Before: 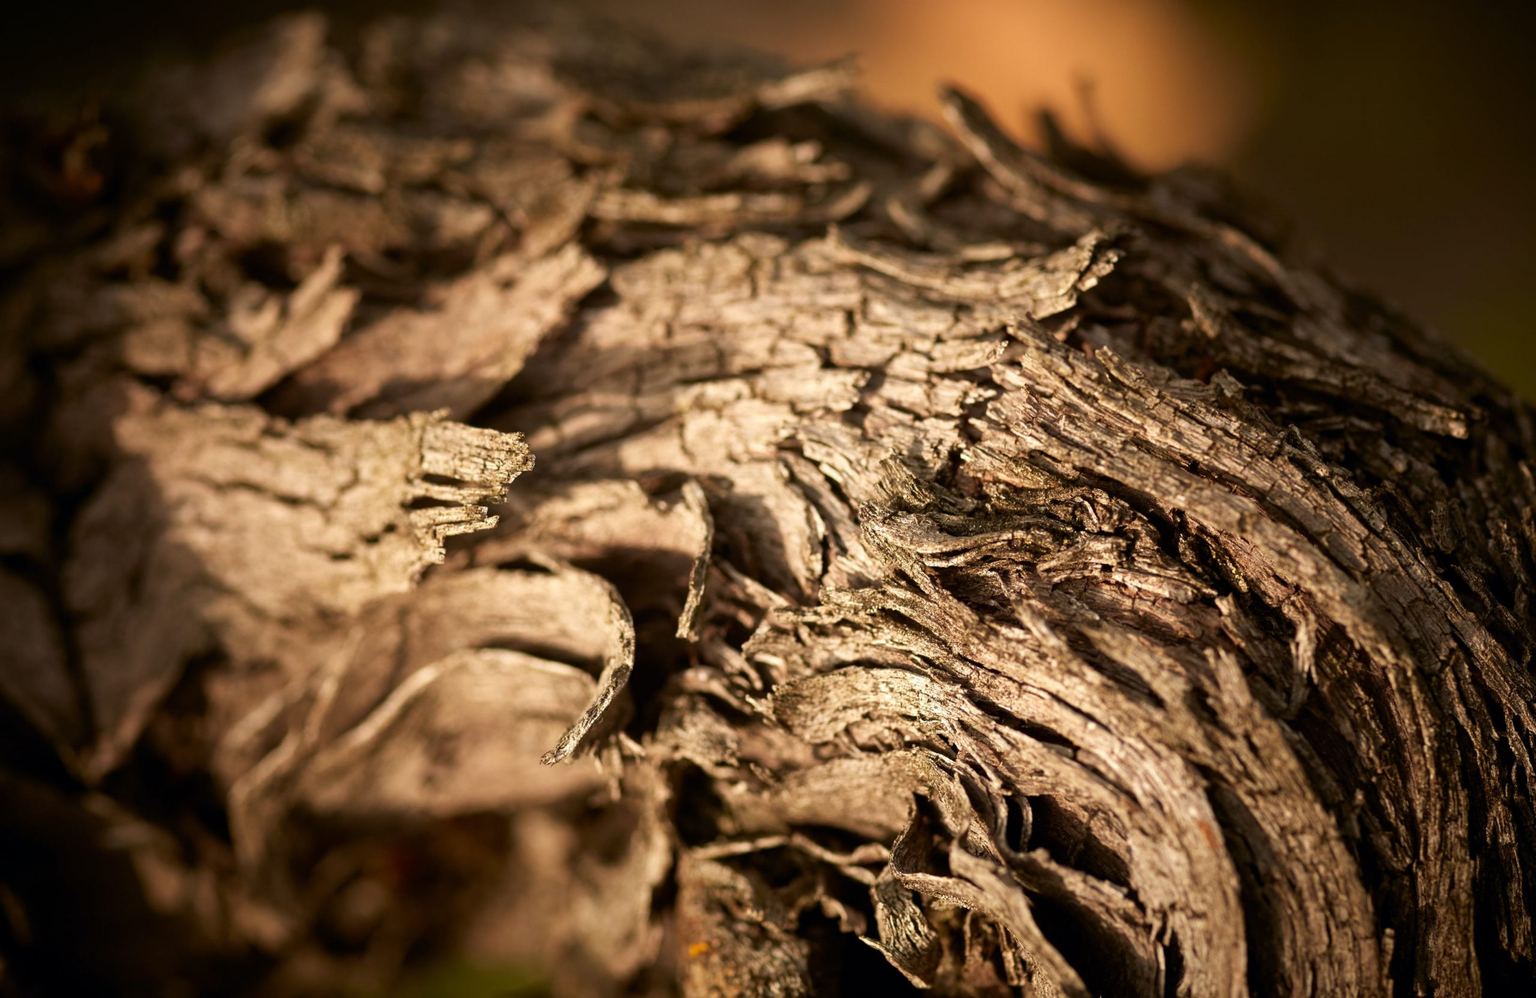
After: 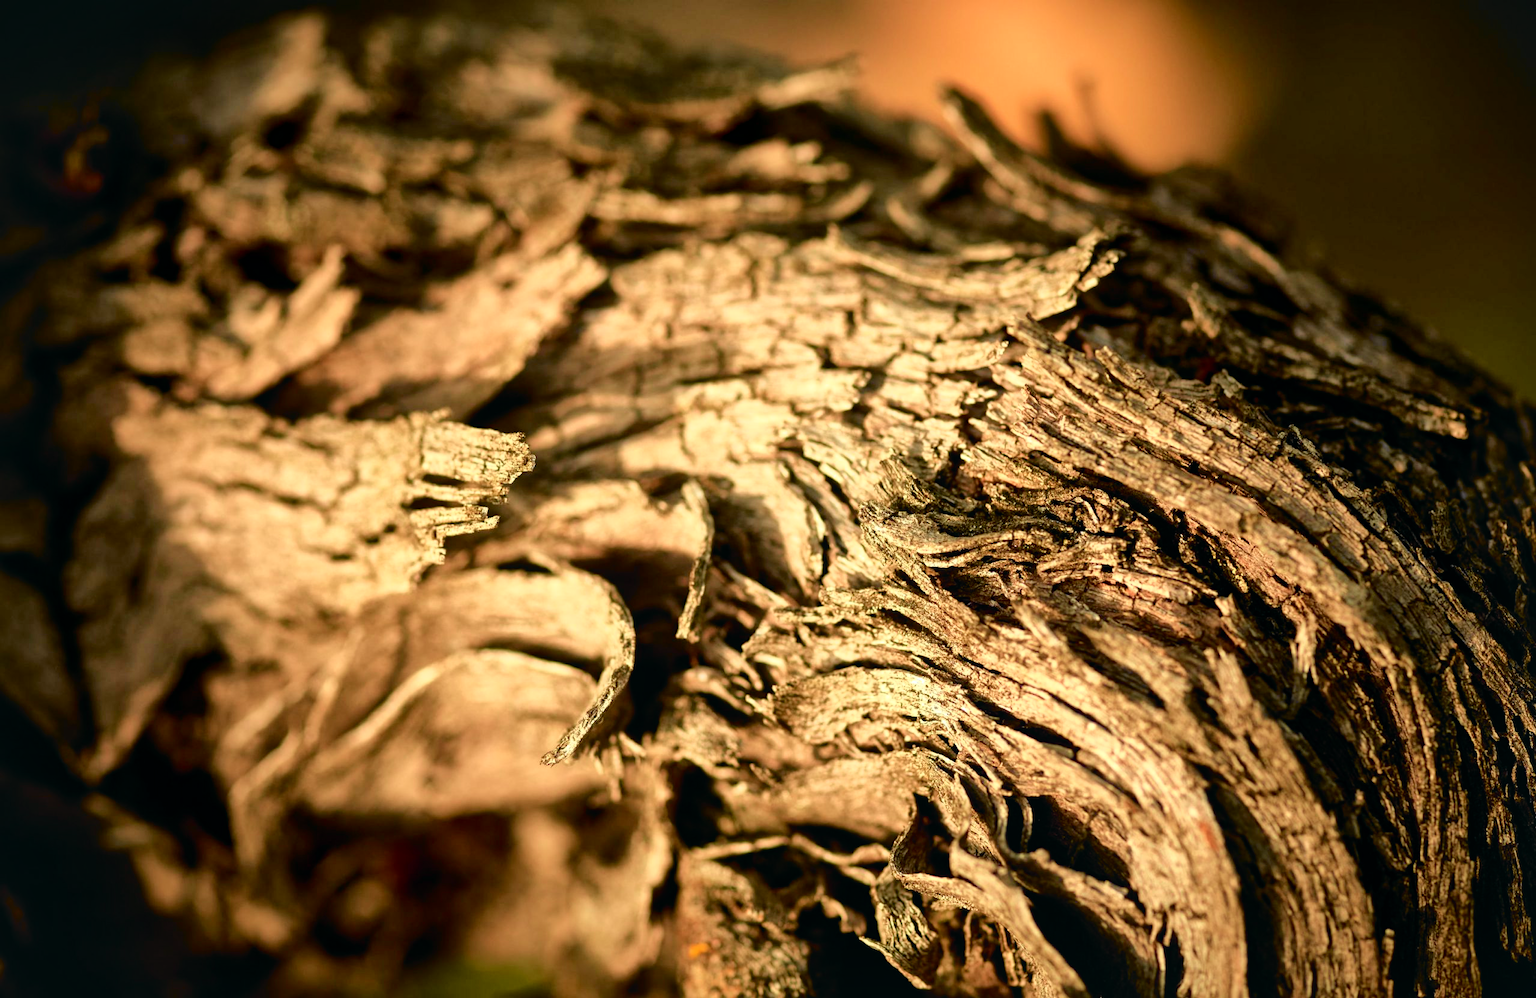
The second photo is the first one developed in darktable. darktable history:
local contrast: mode bilateral grid, contrast 20, coarseness 100, detail 150%, midtone range 0.2
tone curve: curves: ch0 [(0.001, 0.029) (0.084, 0.074) (0.162, 0.165) (0.304, 0.382) (0.466, 0.576) (0.654, 0.741) (0.848, 0.906) (0.984, 0.963)]; ch1 [(0, 0) (0.34, 0.235) (0.46, 0.46) (0.515, 0.502) (0.553, 0.567) (0.764, 0.815) (1, 1)]; ch2 [(0, 0) (0.44, 0.458) (0.479, 0.492) (0.524, 0.507) (0.547, 0.579) (0.673, 0.712) (1, 1)], color space Lab, independent channels, preserve colors none
